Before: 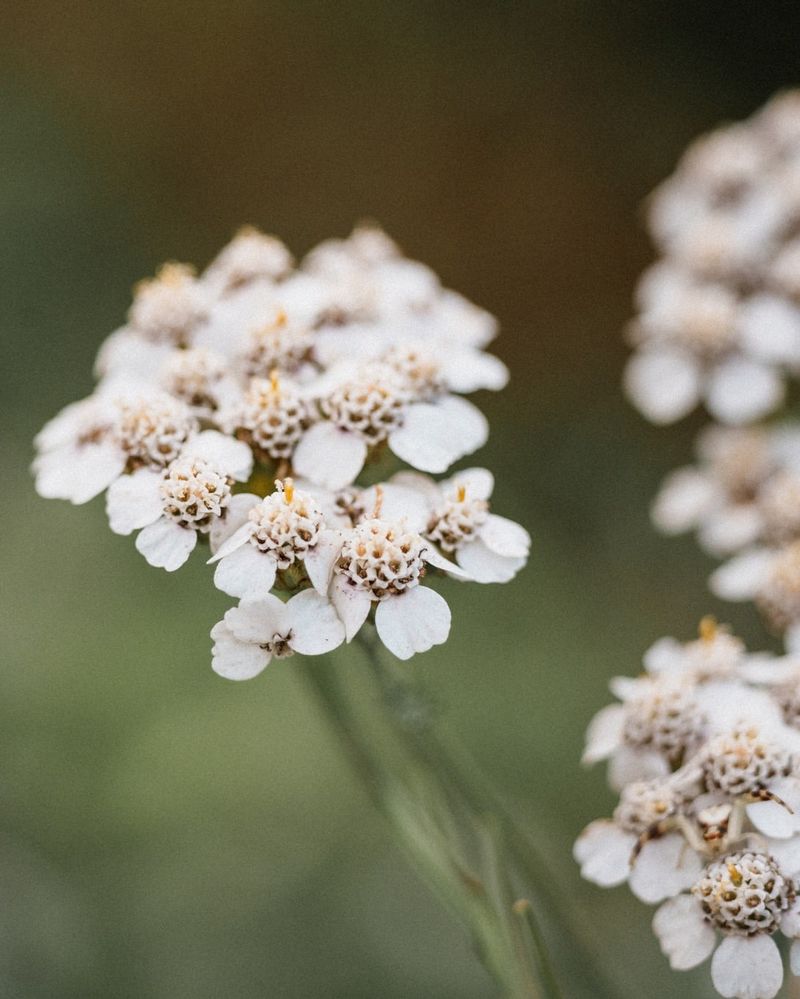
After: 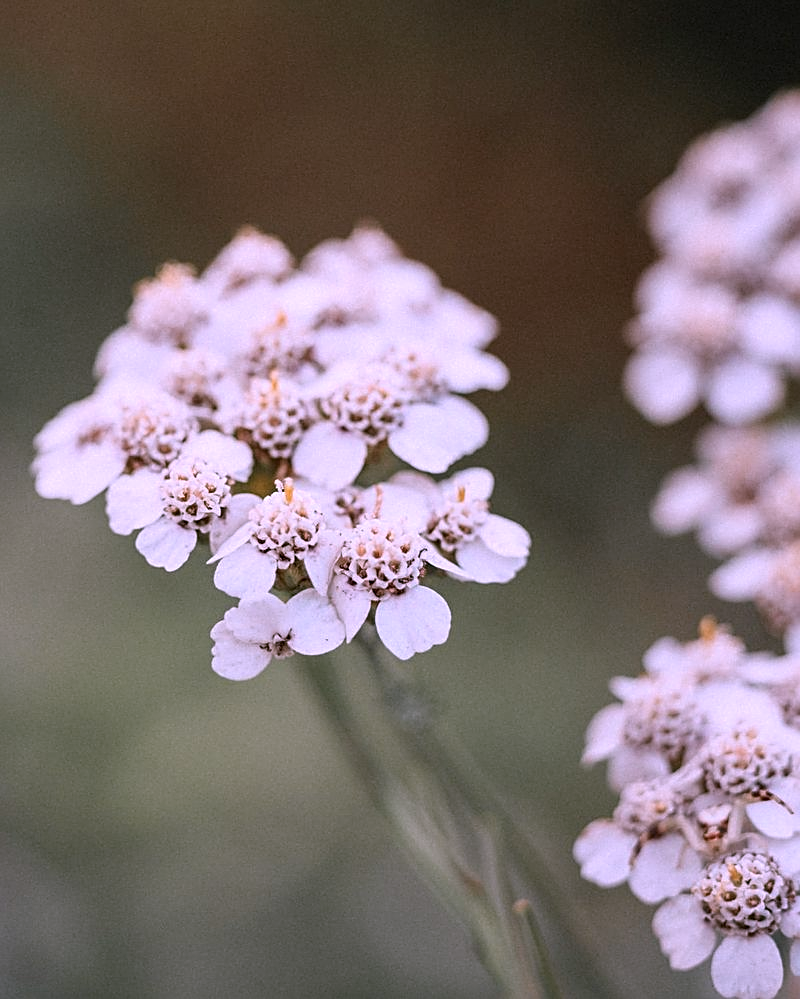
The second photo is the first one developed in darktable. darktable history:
color correction: highlights a* 15.22, highlights b* -24.74
sharpen: on, module defaults
